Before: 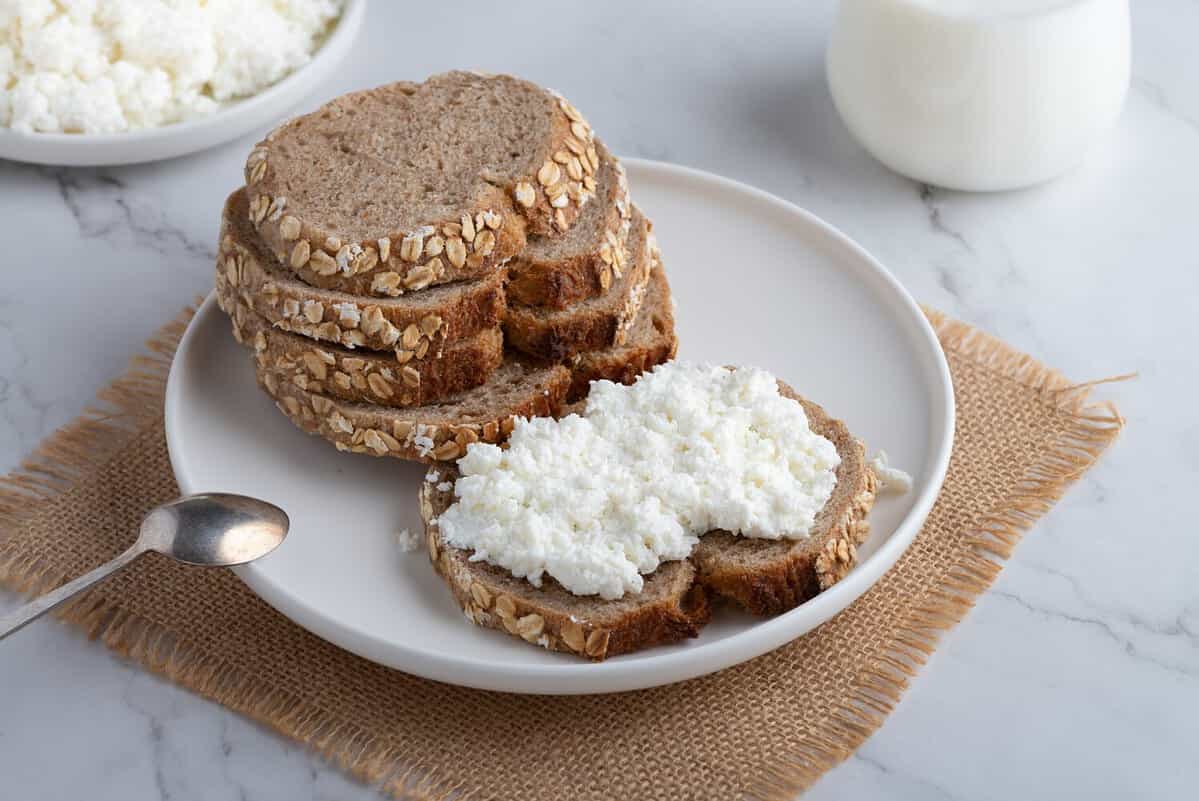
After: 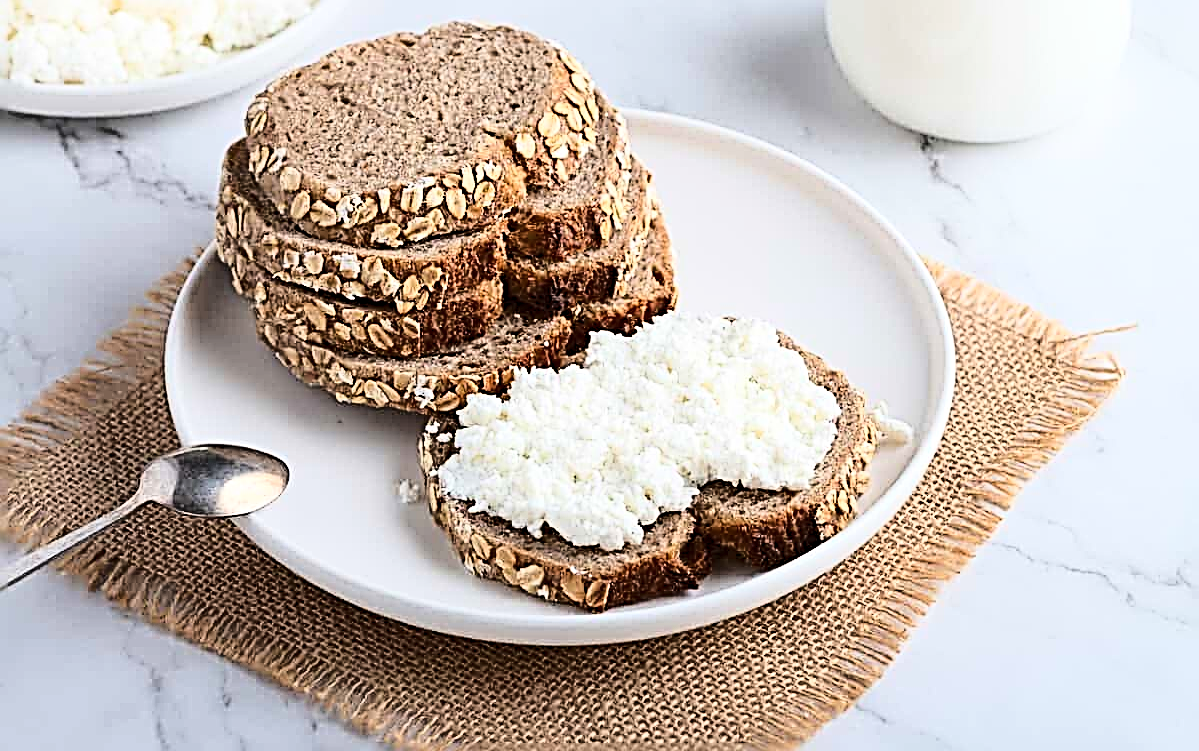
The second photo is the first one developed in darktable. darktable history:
crop and rotate: top 6.135%
base curve: curves: ch0 [(0, 0) (0.04, 0.03) (0.133, 0.232) (0.448, 0.748) (0.843, 0.968) (1, 1)]
sharpen: radius 3.183, amount 1.745
